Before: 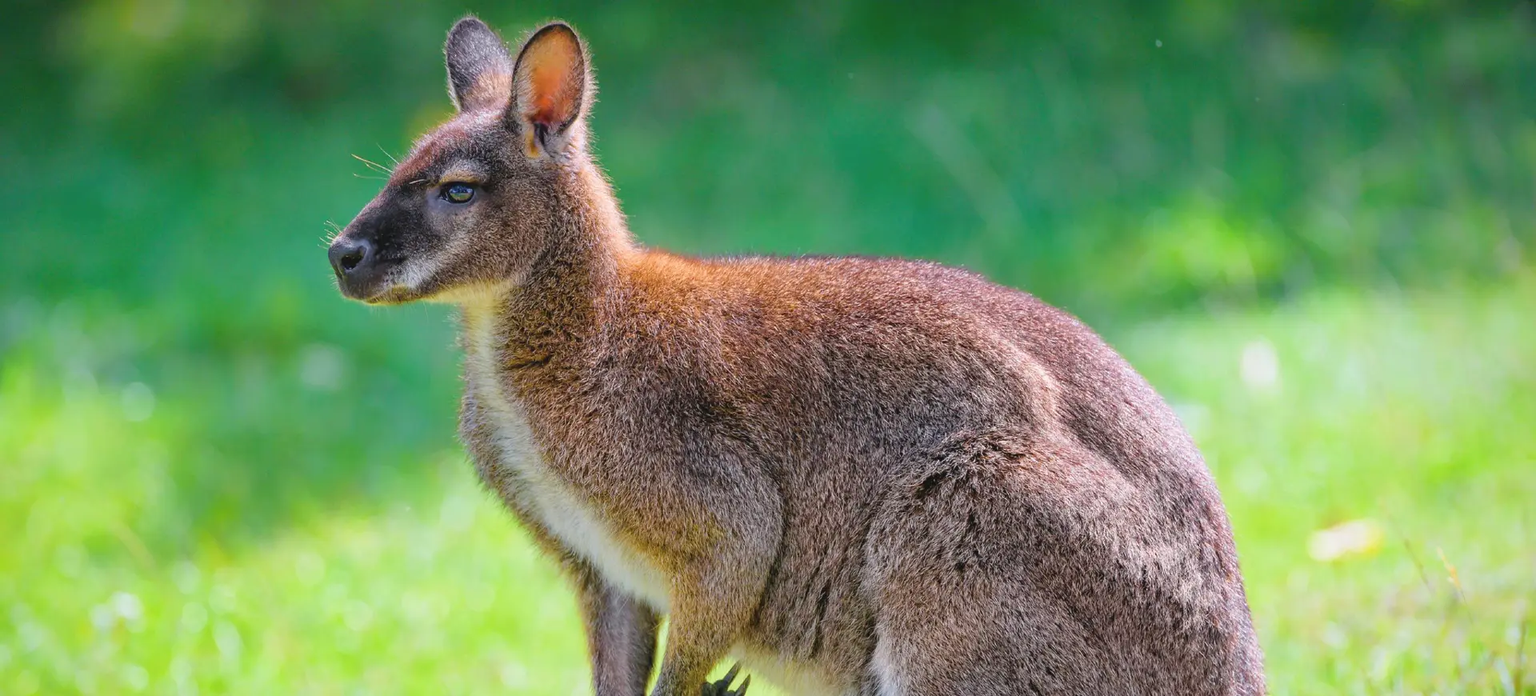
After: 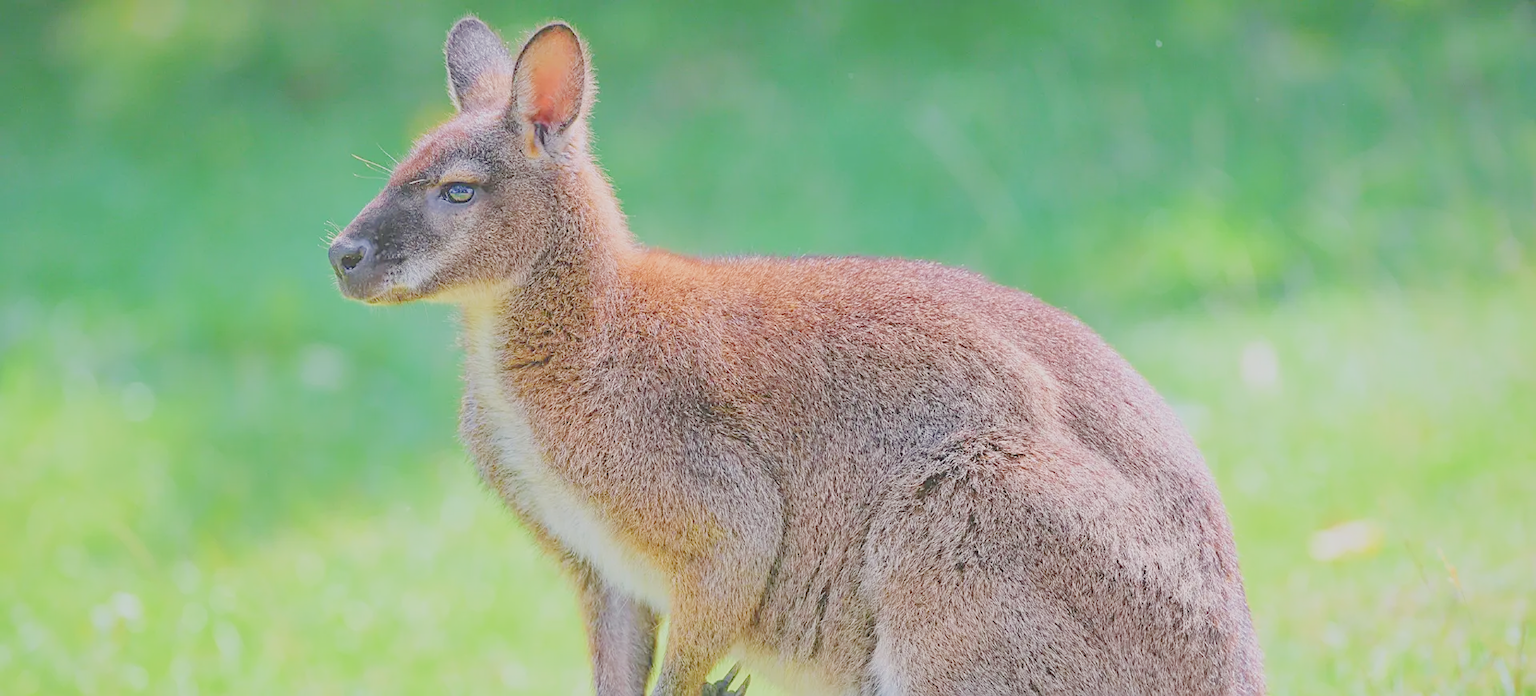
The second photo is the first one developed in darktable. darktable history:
exposure: exposure 2.265 EV, compensate exposure bias true, compensate highlight preservation false
sharpen: on, module defaults
filmic rgb: black relative exposure -13.92 EV, white relative exposure 7.97 EV, threshold 3 EV, hardness 3.73, latitude 49.52%, contrast 0.505, enable highlight reconstruction true
tone equalizer: on, module defaults
